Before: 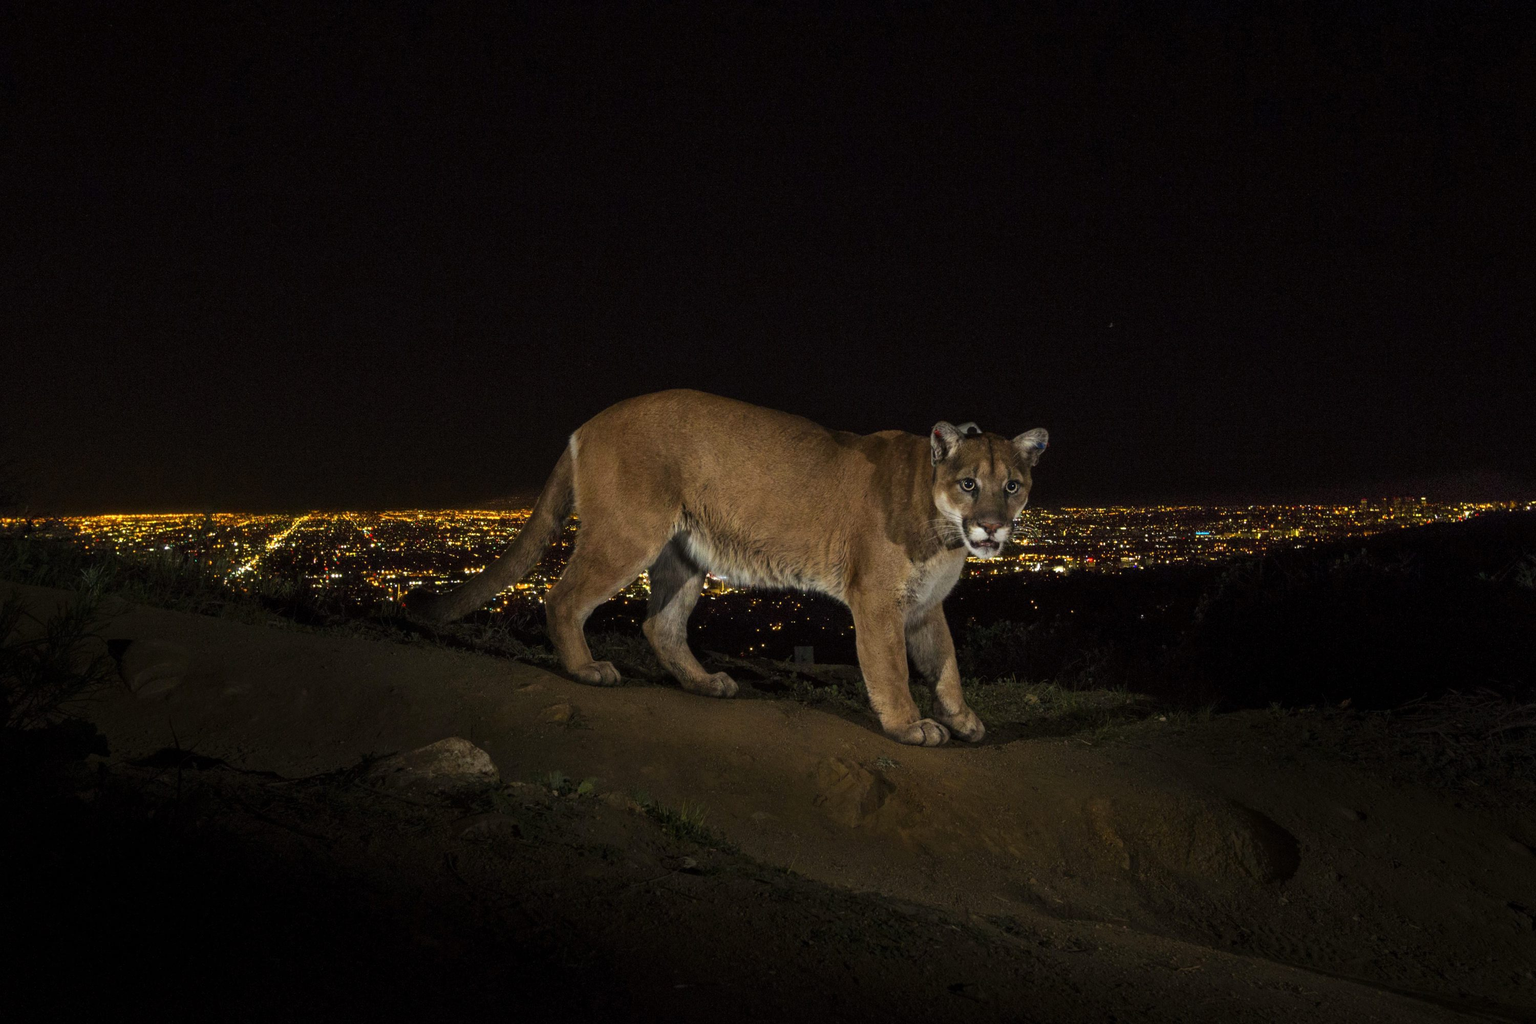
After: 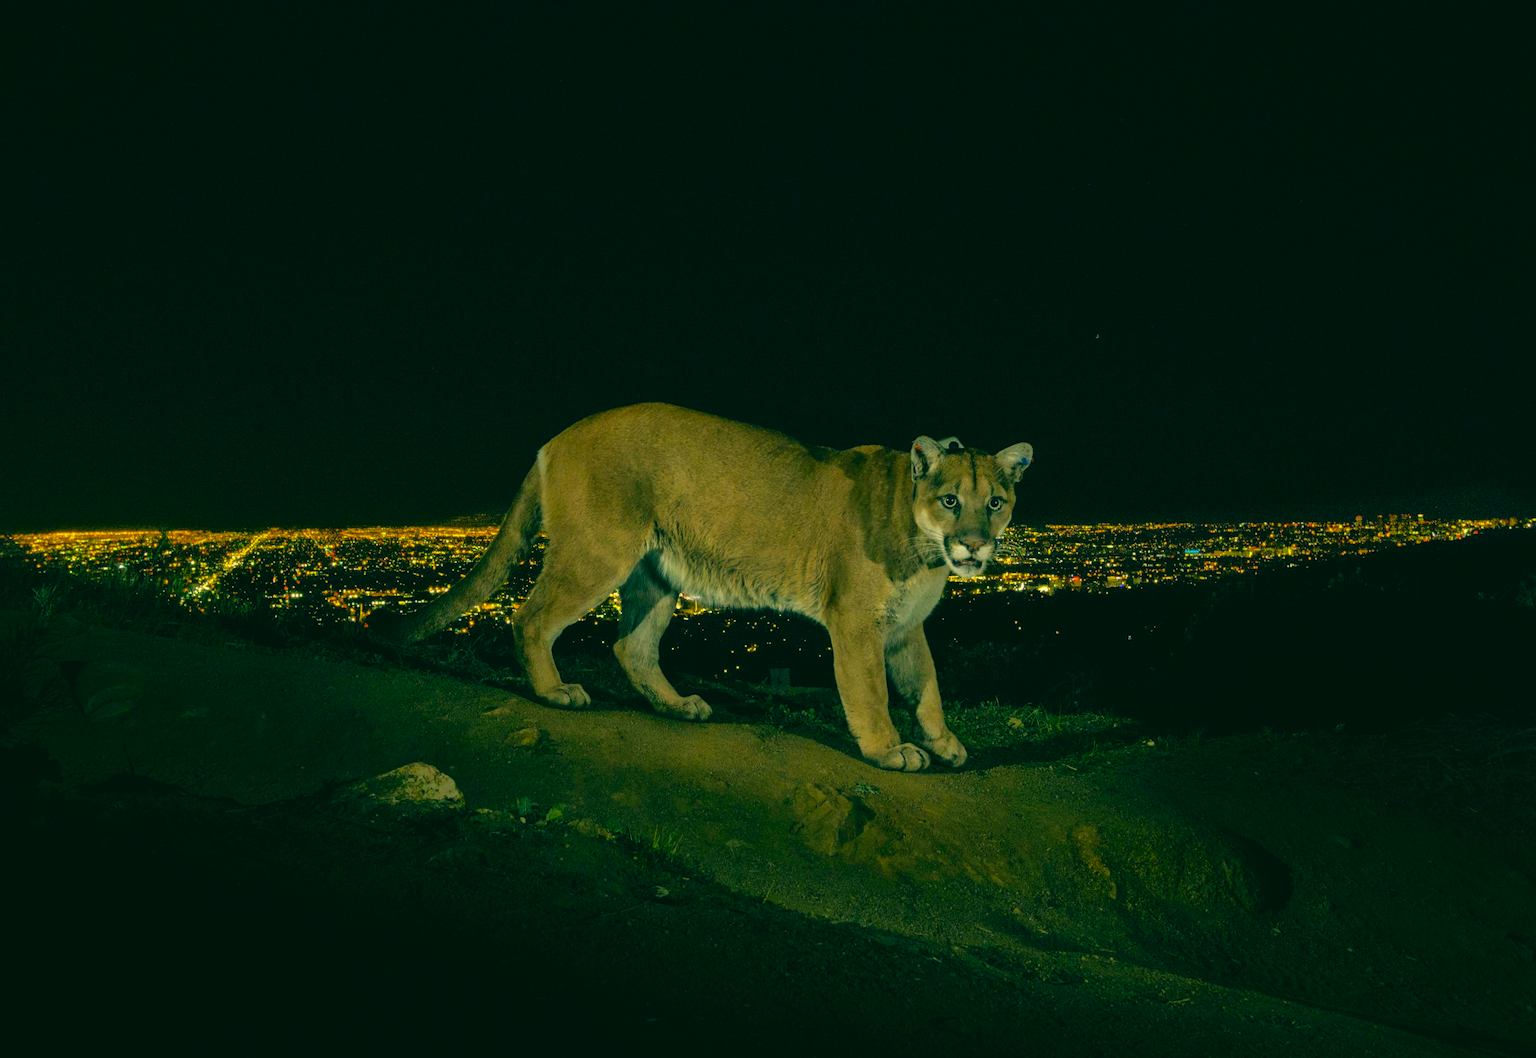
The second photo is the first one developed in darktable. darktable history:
crop and rotate: left 3.238%
color correction: highlights a* 1.83, highlights b* 34.02, shadows a* -36.68, shadows b* -5.48
shadows and highlights: on, module defaults
